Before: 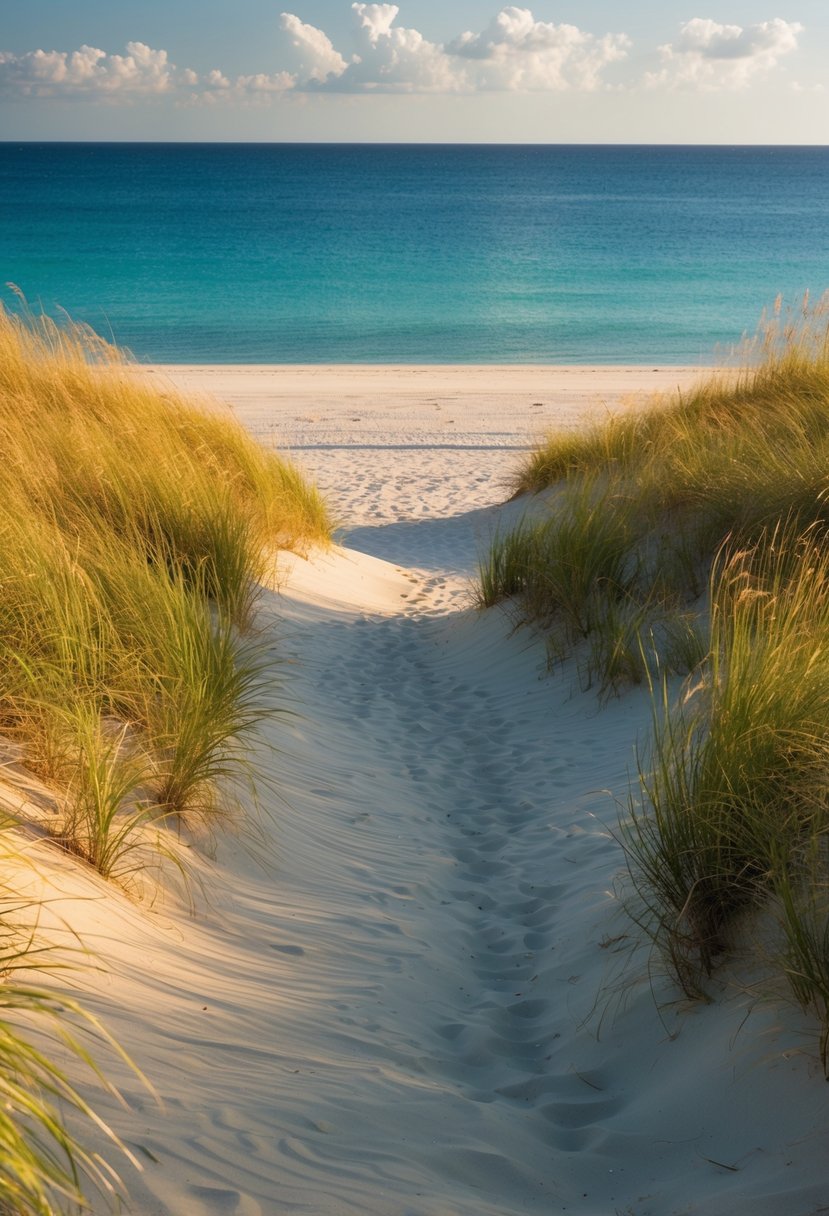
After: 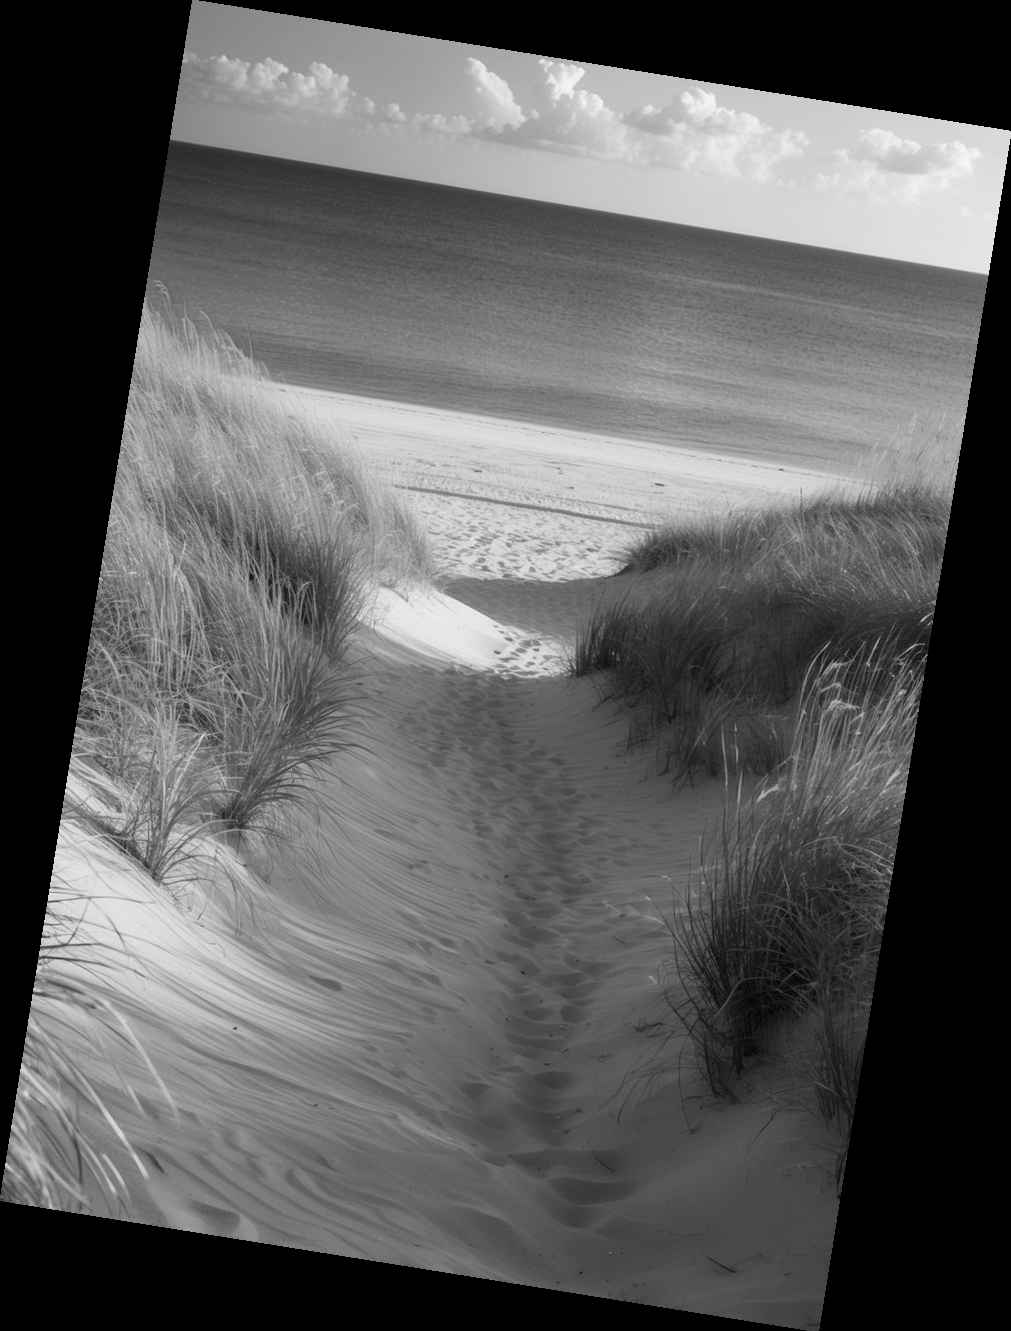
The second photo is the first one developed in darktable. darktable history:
rotate and perspective: rotation 9.12°, automatic cropping off
tone curve: curves: ch0 [(0, 0) (0.08, 0.069) (0.4, 0.391) (0.6, 0.609) (0.92, 0.93) (1, 1)], color space Lab, independent channels, preserve colors none
monochrome: on, module defaults
